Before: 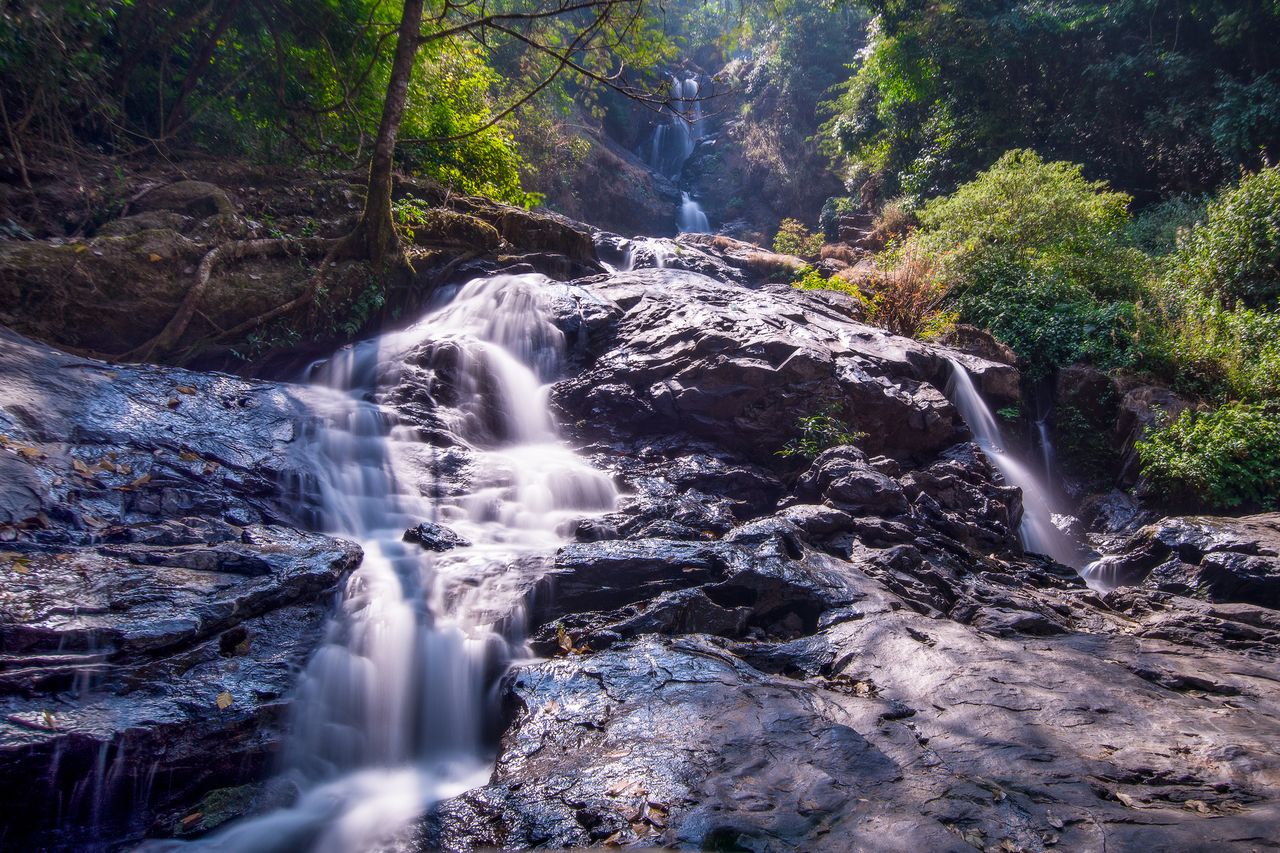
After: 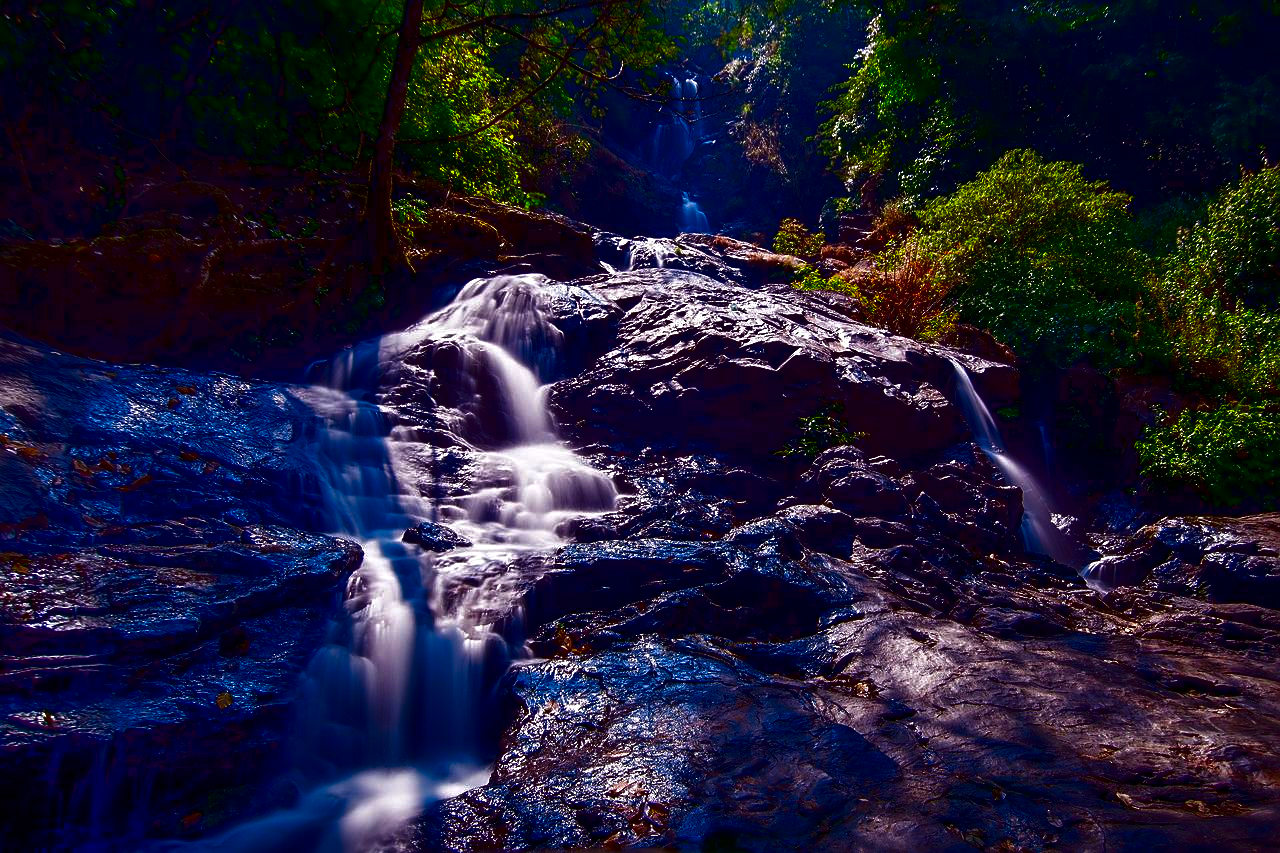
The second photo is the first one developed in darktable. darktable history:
shadows and highlights: shadows -11.34, white point adjustment 4.09, highlights 28.56
sharpen: on, module defaults
contrast brightness saturation: brightness -0.983, saturation 0.993
tone equalizer: edges refinement/feathering 500, mask exposure compensation -1.57 EV, preserve details no
